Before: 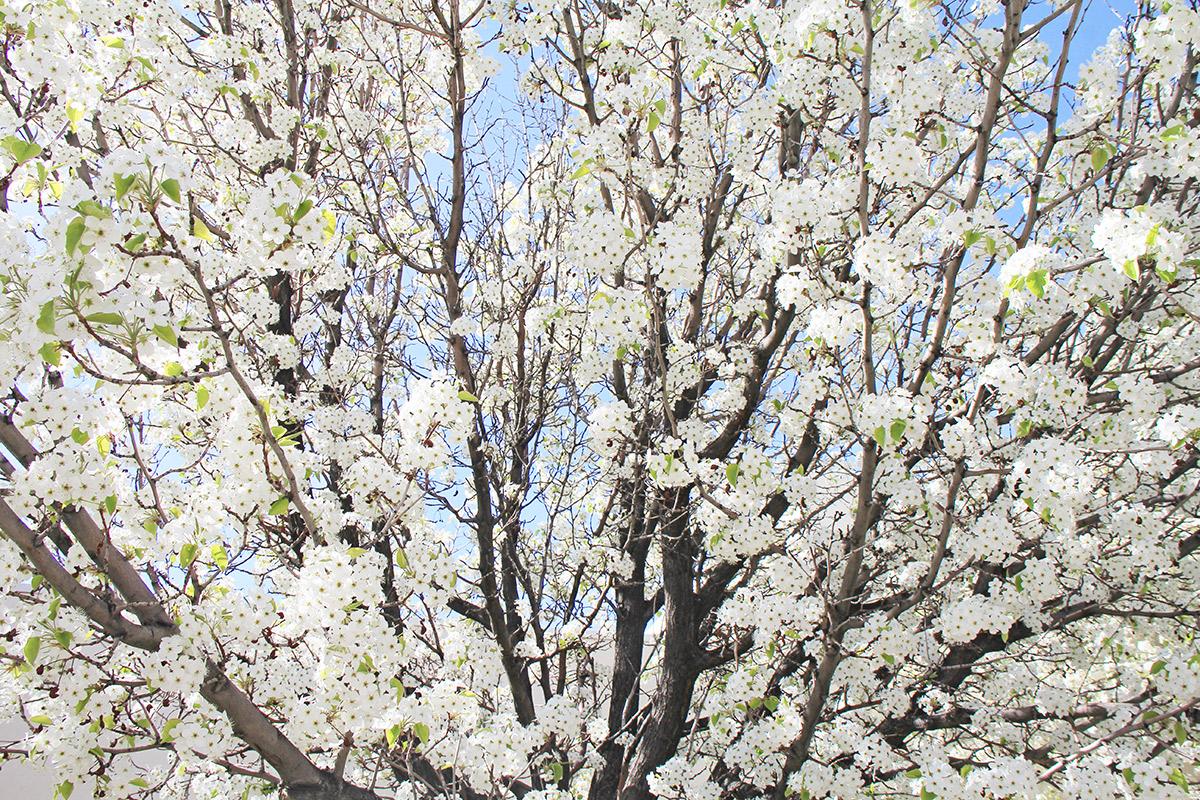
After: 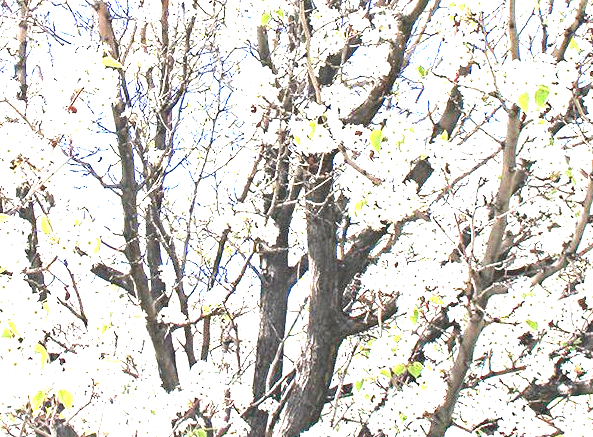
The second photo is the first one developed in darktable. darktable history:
crop: left 29.672%, top 41.786%, right 20.851%, bottom 3.487%
exposure: black level correction 0, exposure 1.741 EV, compensate exposure bias true, compensate highlight preservation false
